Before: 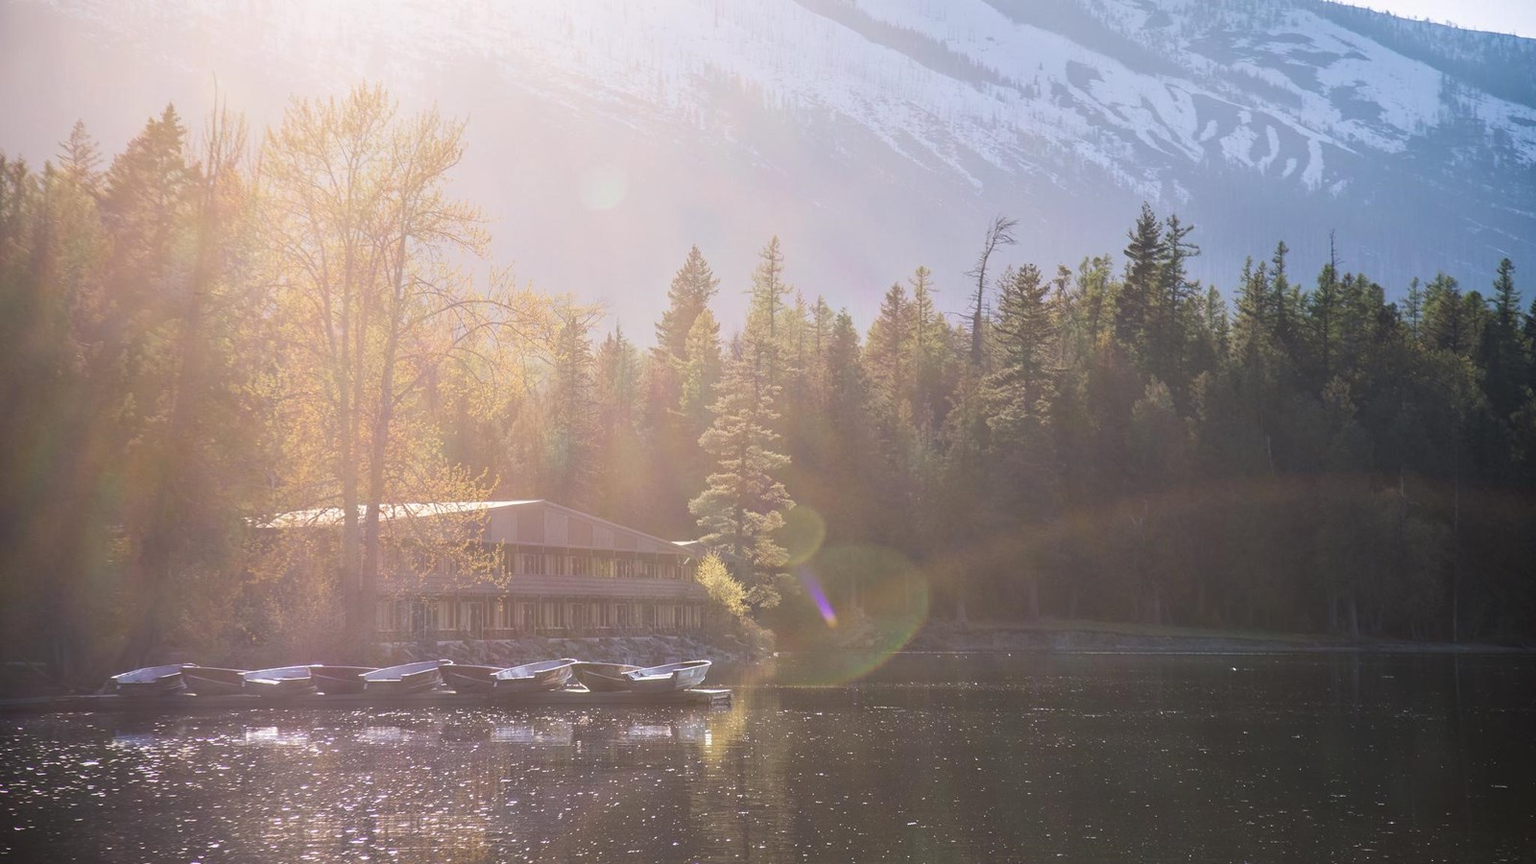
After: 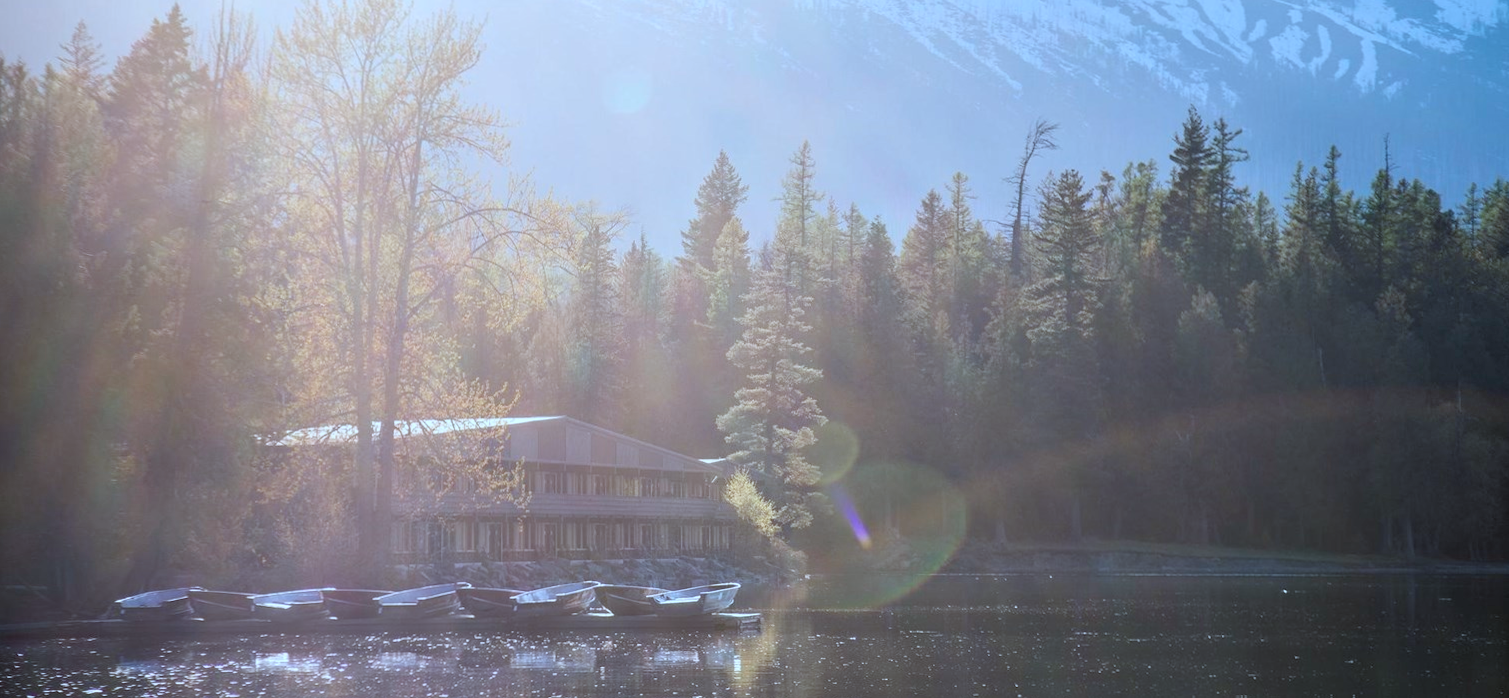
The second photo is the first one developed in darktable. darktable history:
crop and rotate: angle 0.075°, top 11.645%, right 5.453%, bottom 10.619%
exposure: black level correction 0.009, compensate exposure bias true, compensate highlight preservation false
color correction: highlights a* -9.19, highlights b* -23.19
